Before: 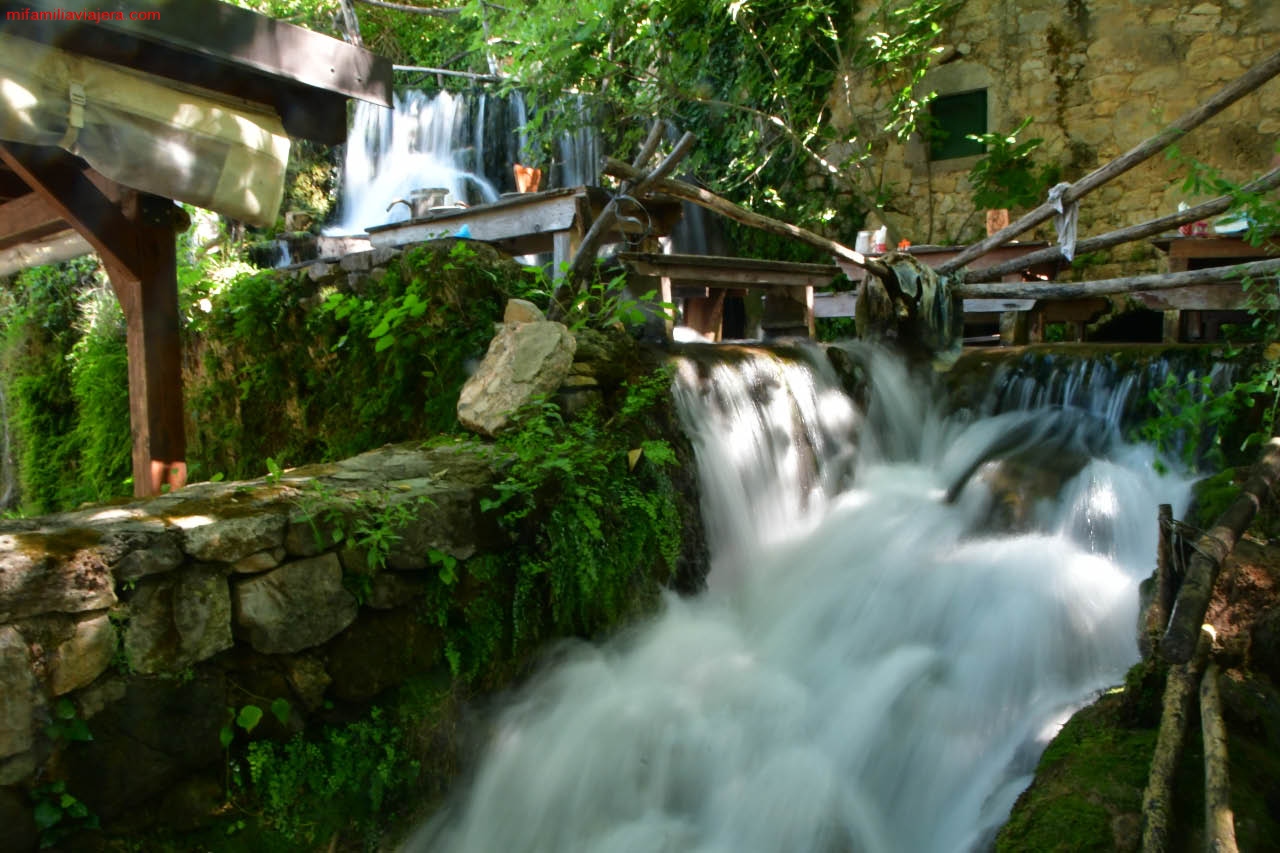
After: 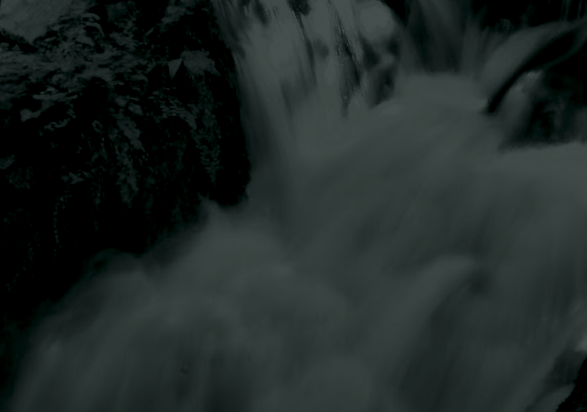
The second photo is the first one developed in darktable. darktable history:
colorize: hue 90°, saturation 19%, lightness 1.59%, version 1
tone curve: curves: ch0 [(0, 0) (0.822, 0.825) (0.994, 0.955)]; ch1 [(0, 0) (0.226, 0.261) (0.383, 0.397) (0.46, 0.46) (0.498, 0.501) (0.524, 0.543) (0.578, 0.575) (1, 1)]; ch2 [(0, 0) (0.438, 0.456) (0.5, 0.495) (0.547, 0.515) (0.597, 0.58) (0.629, 0.603) (1, 1)], color space Lab, independent channels, preserve colors none
tone equalizer: -7 EV -0.63 EV, -6 EV 1 EV, -5 EV -0.45 EV, -4 EV 0.43 EV, -3 EV 0.41 EV, -2 EV 0.15 EV, -1 EV -0.15 EV, +0 EV -0.39 EV, smoothing diameter 25%, edges refinement/feathering 10, preserve details guided filter
crop: left 35.976%, top 45.819%, right 18.162%, bottom 5.807%
